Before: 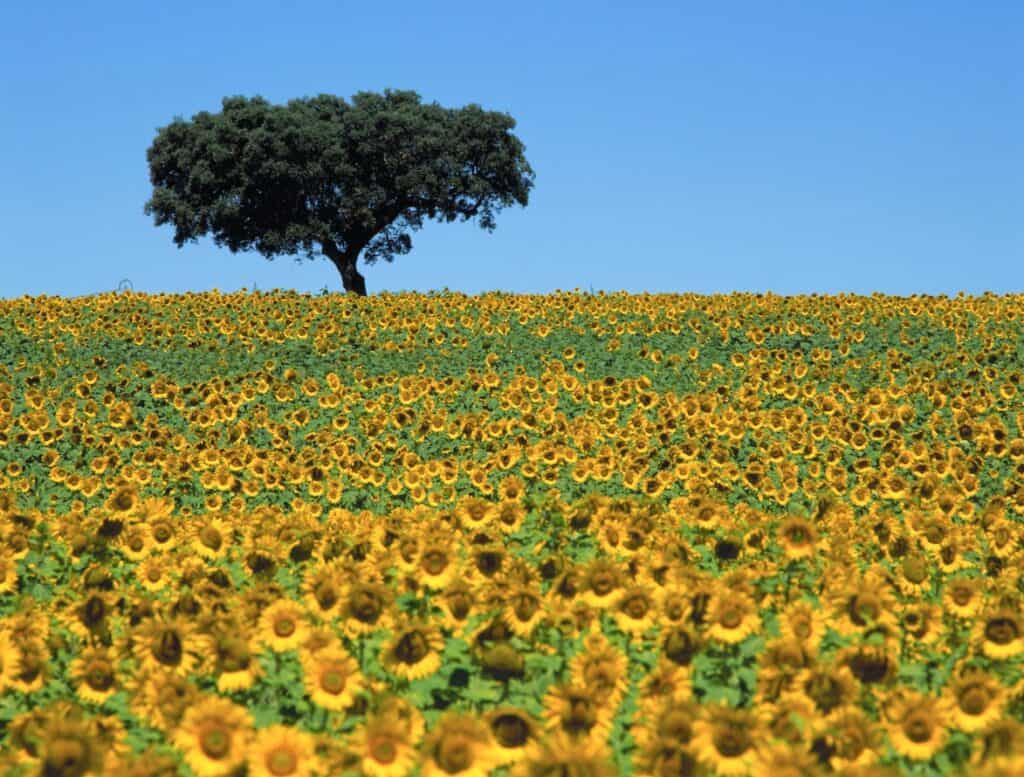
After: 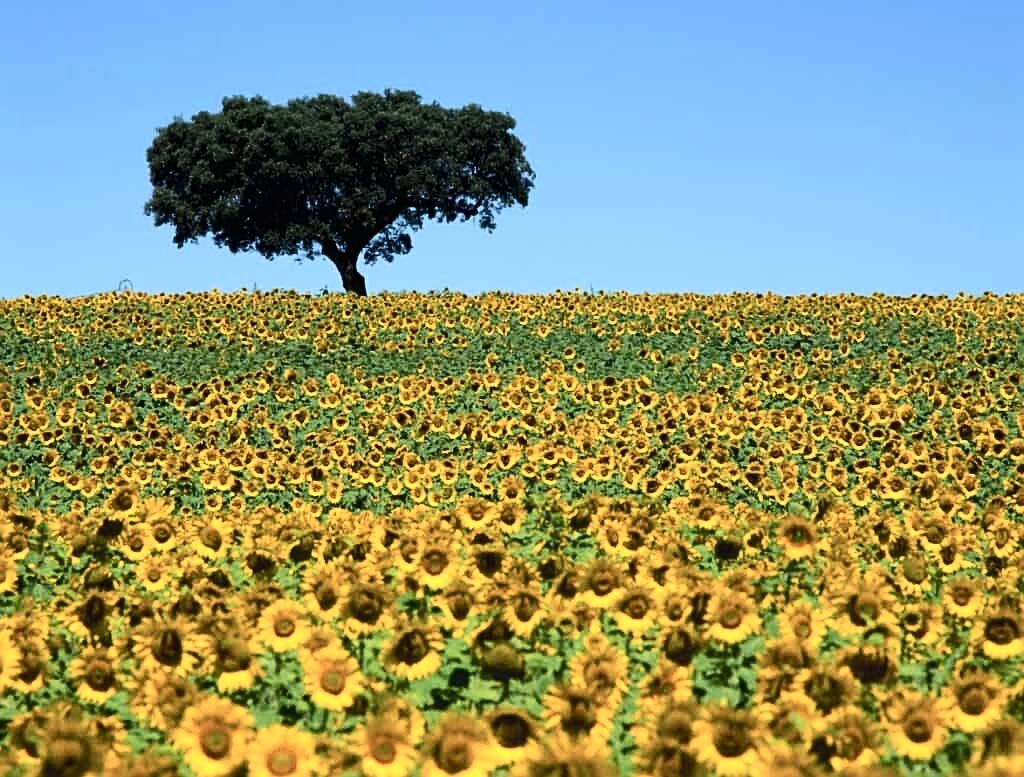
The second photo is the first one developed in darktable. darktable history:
color balance rgb: linear chroma grading › global chroma 1.5%, linear chroma grading › mid-tones -1%, perceptual saturation grading › global saturation -3%, perceptual saturation grading › shadows -2%
sharpen: on, module defaults
contrast brightness saturation: contrast 0.28
